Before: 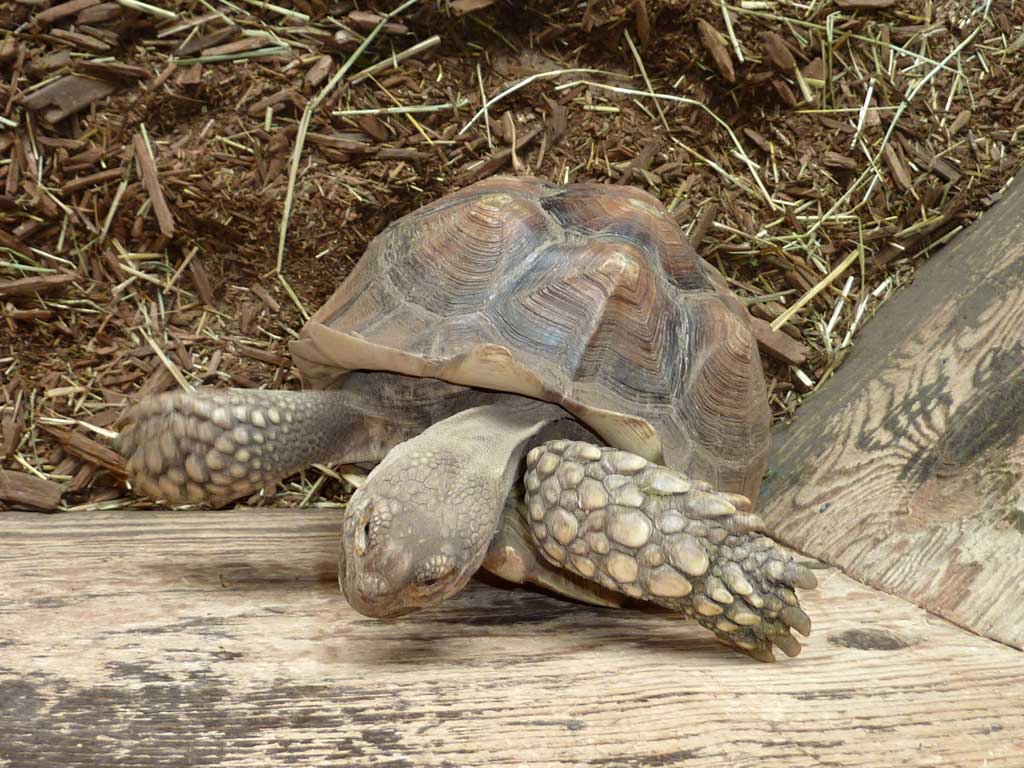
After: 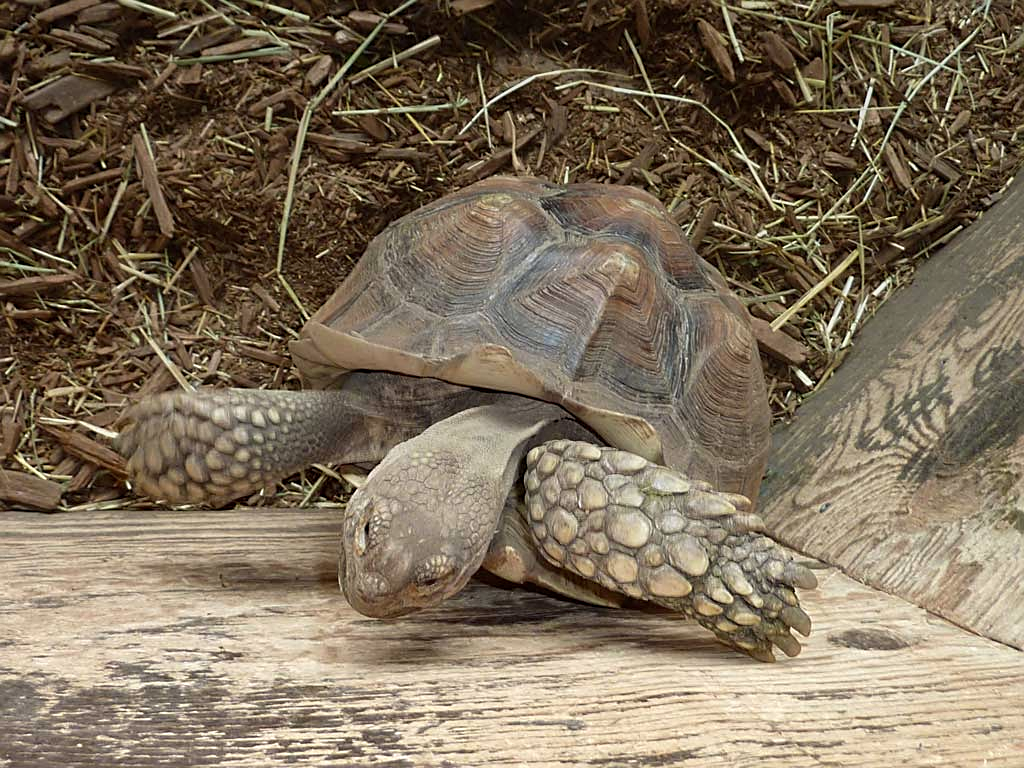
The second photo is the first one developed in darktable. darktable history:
sharpen: on, module defaults
graduated density: rotation -0.352°, offset 57.64
